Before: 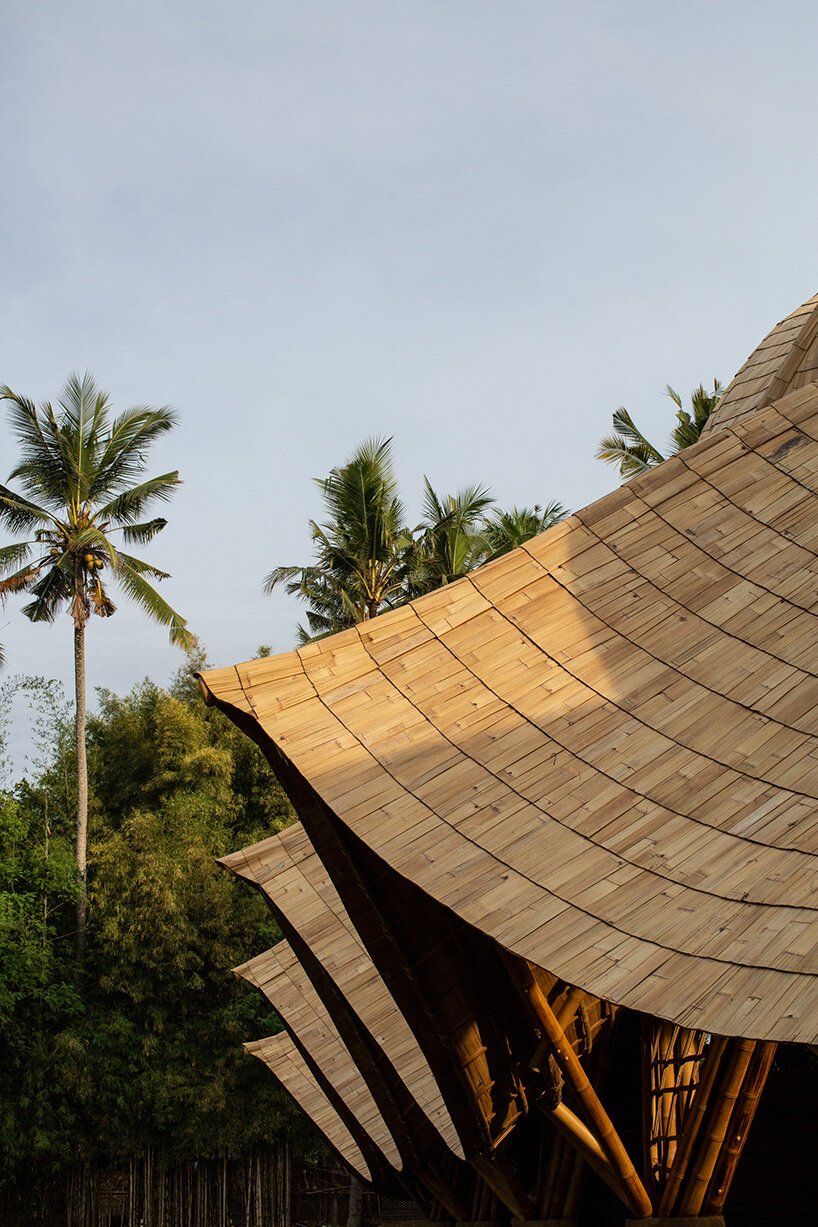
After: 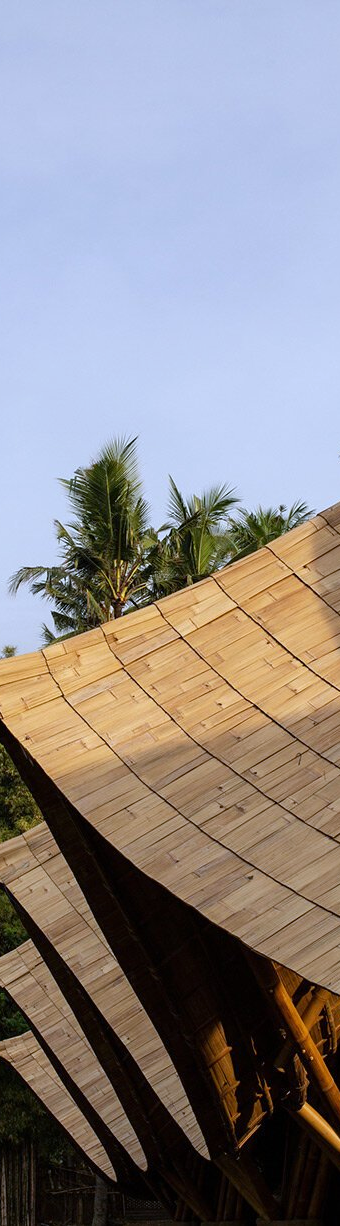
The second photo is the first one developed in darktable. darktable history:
crop: left 31.229%, right 27.105%
white balance: red 0.967, blue 1.119, emerald 0.756
